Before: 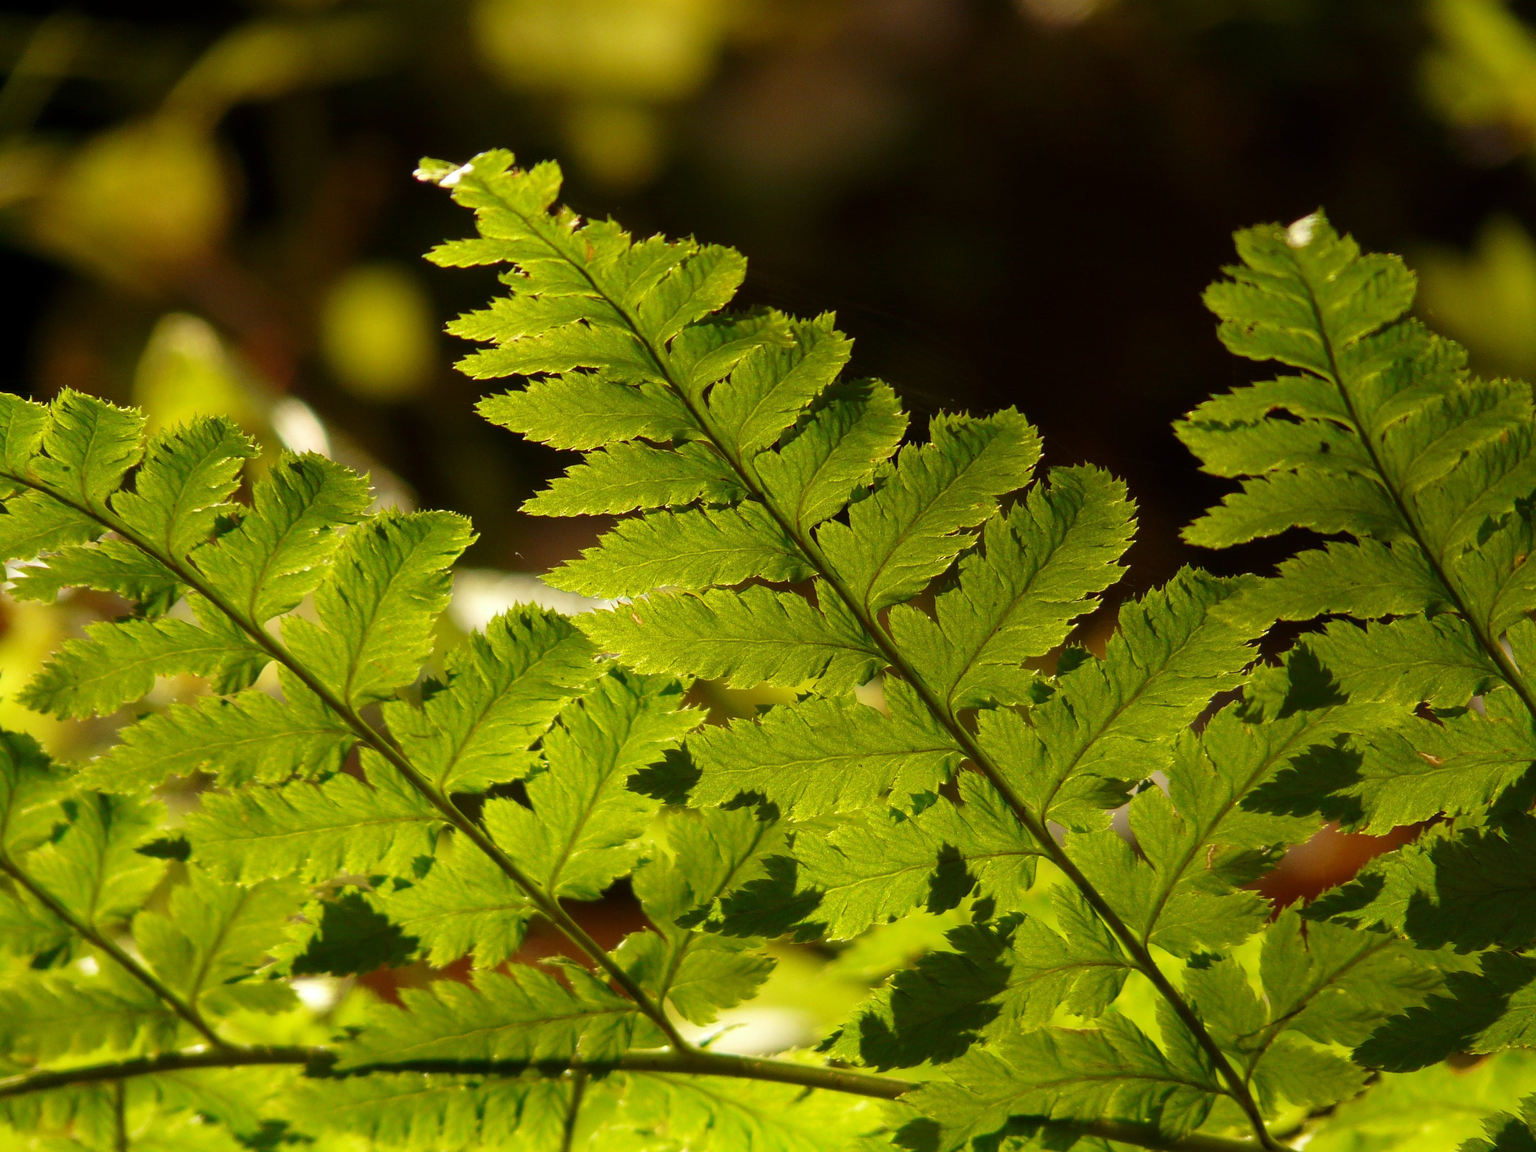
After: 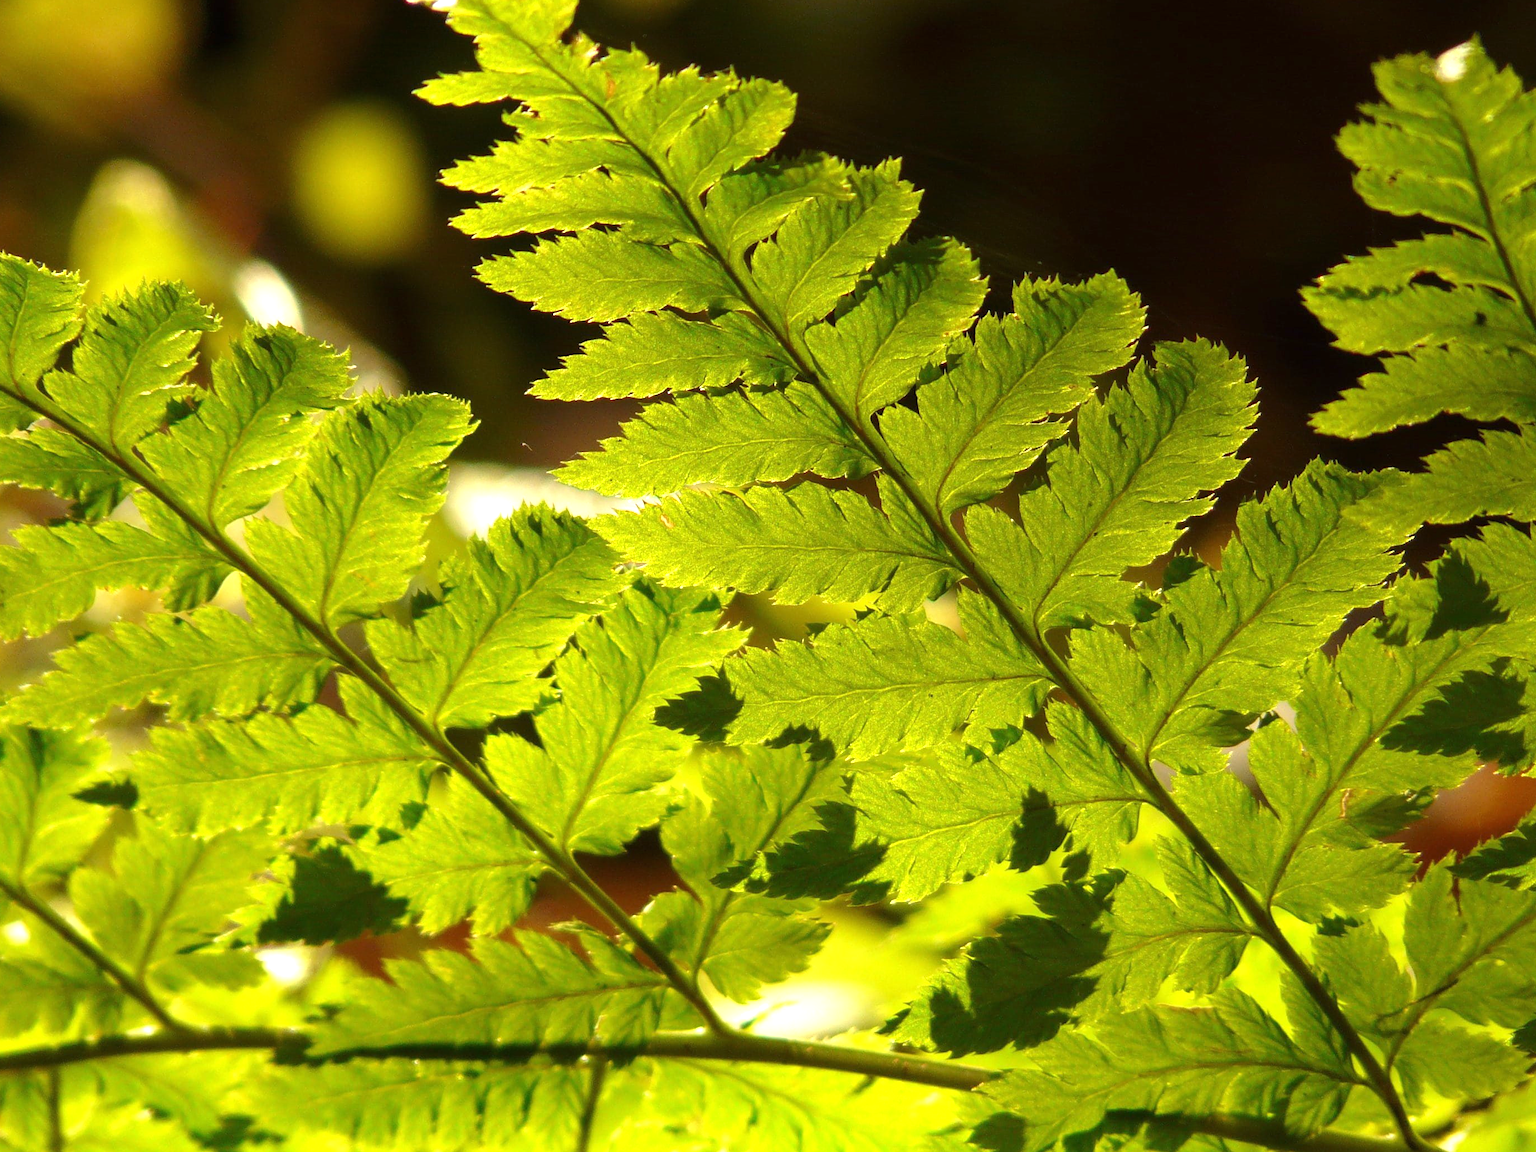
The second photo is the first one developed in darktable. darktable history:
exposure: black level correction 0, exposure 0.7 EV, compensate exposure bias true, compensate highlight preservation false
crop and rotate: left 4.842%, top 15.51%, right 10.668%
